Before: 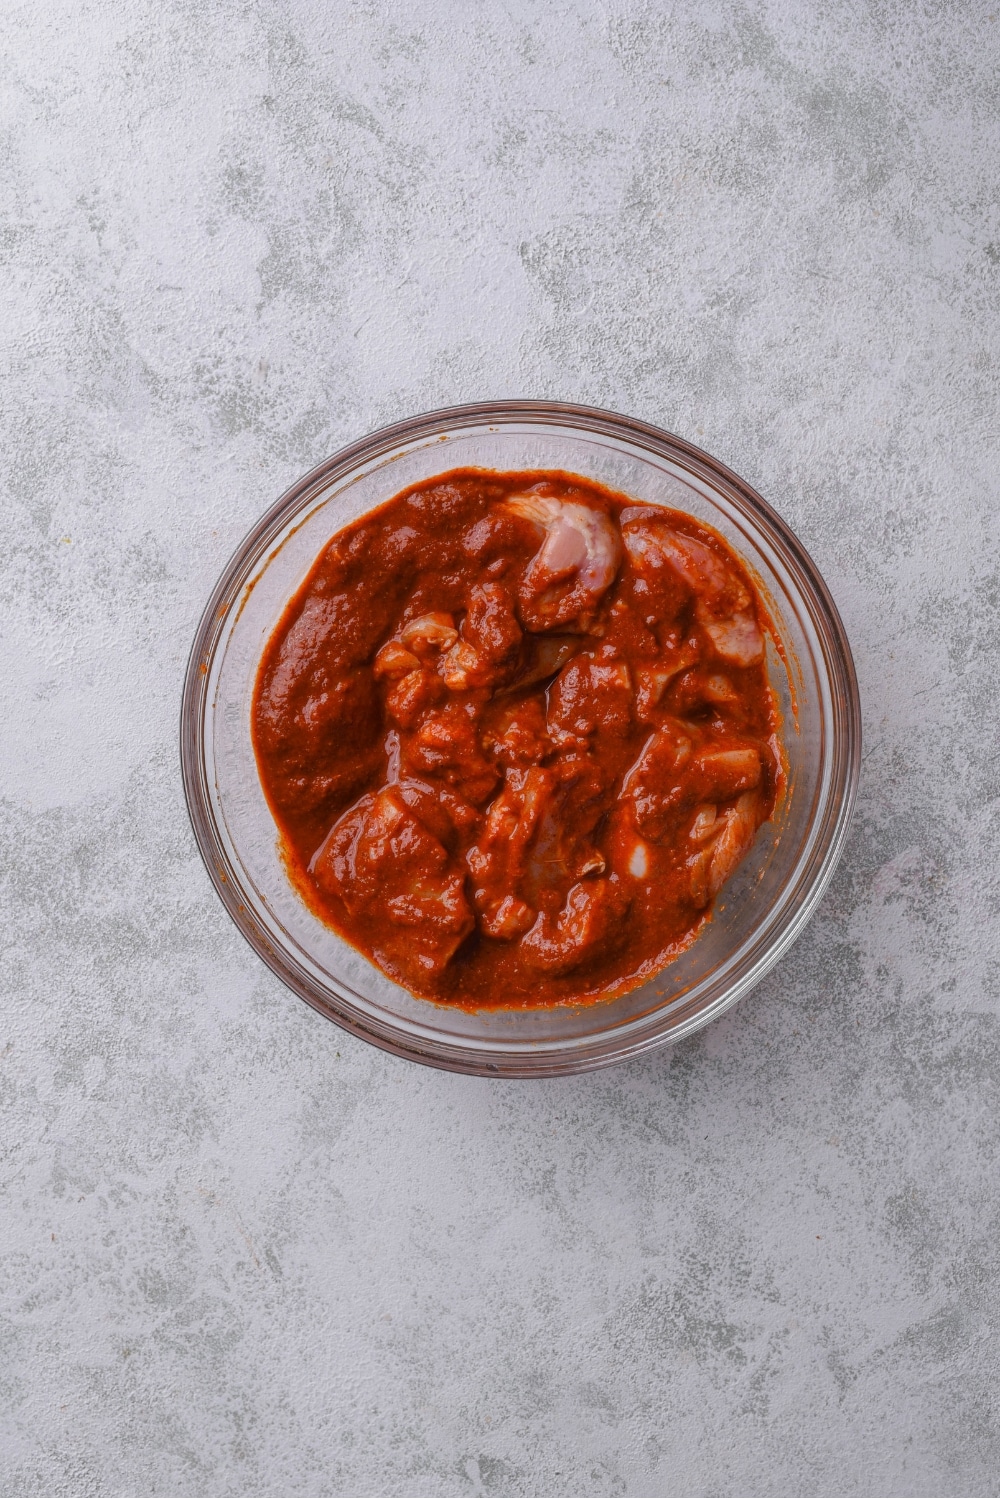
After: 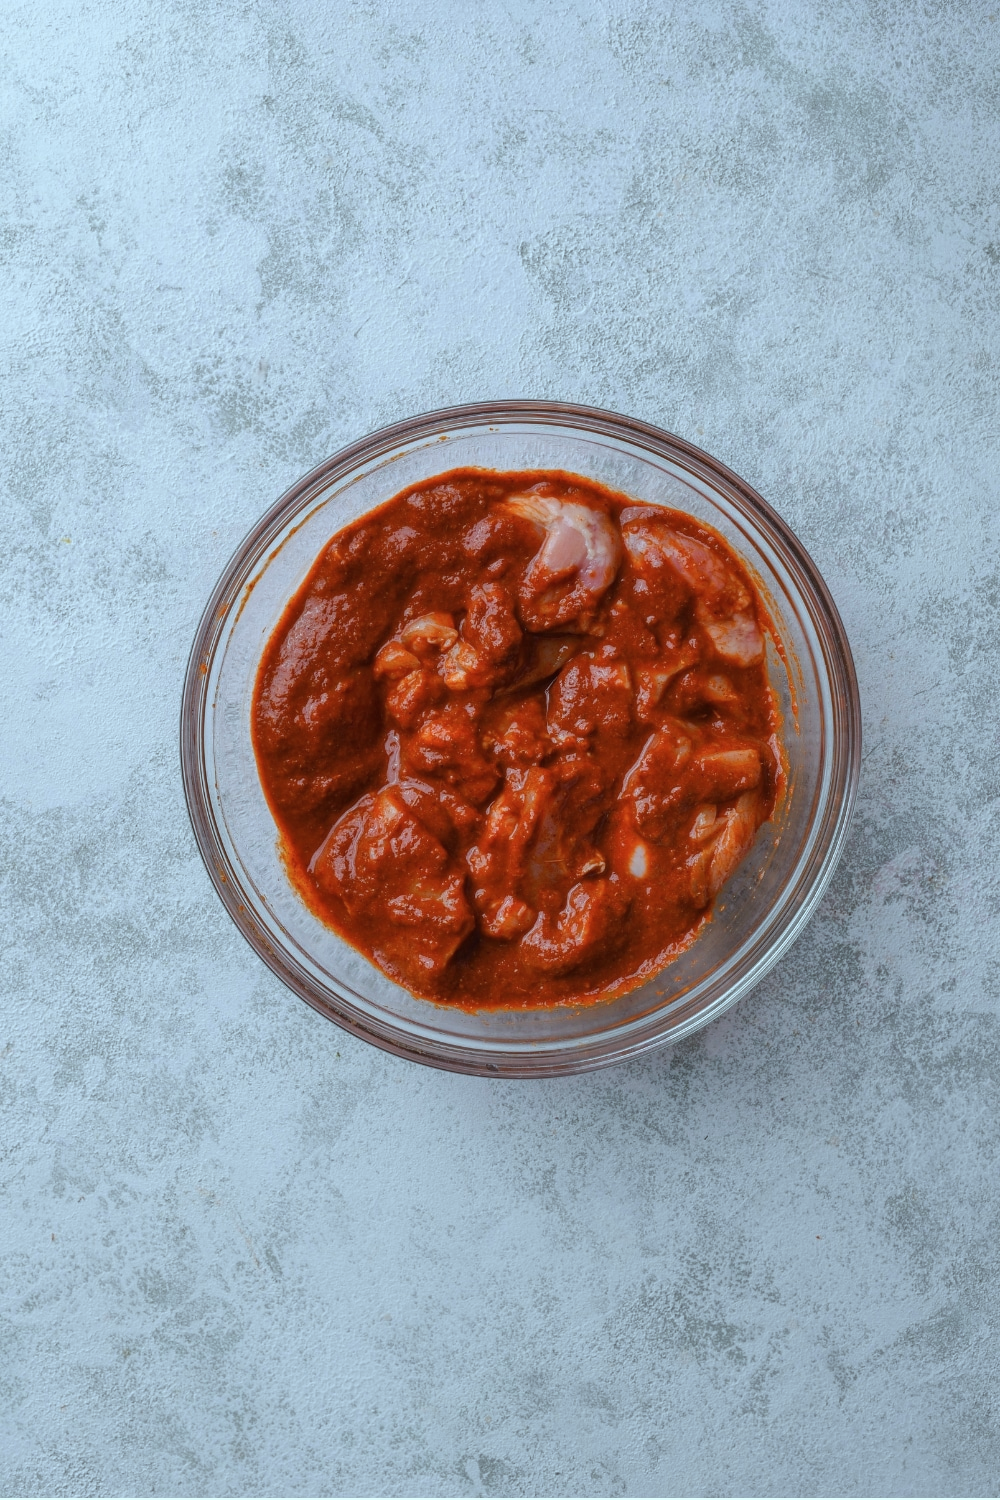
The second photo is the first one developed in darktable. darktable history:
color correction: highlights a* -10.01, highlights b* -10.4
